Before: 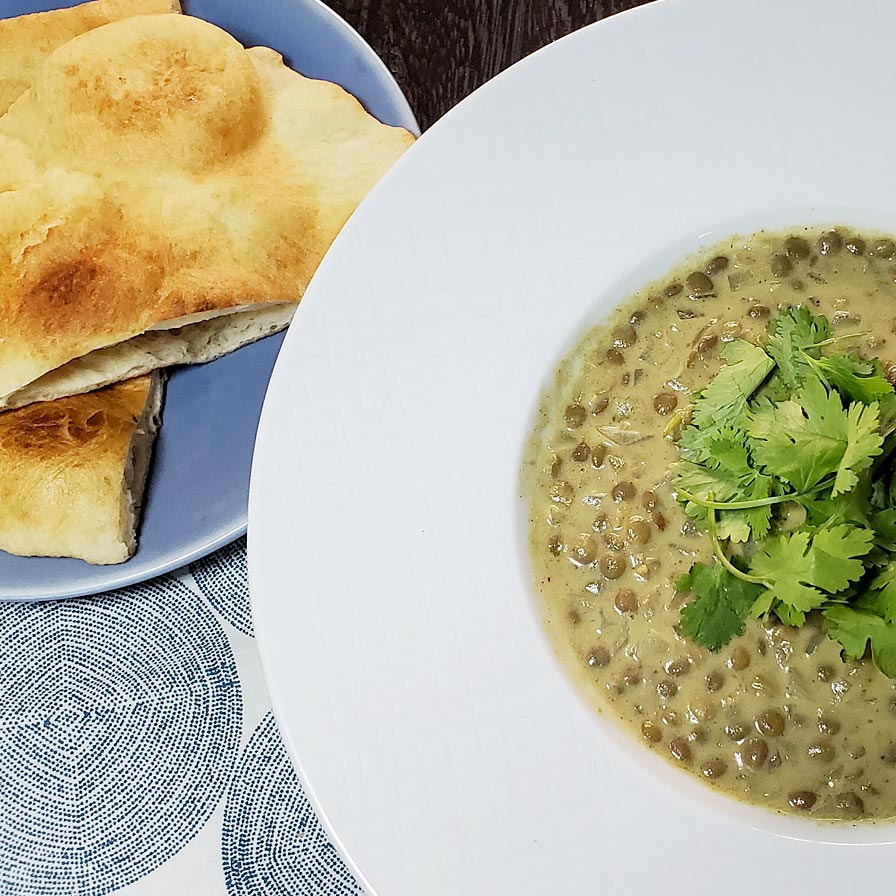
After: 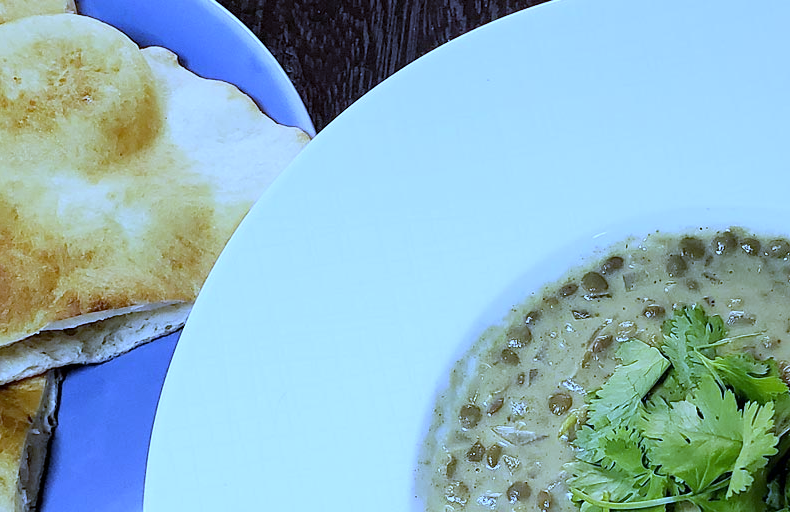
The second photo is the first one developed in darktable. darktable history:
crop and rotate: left 11.812%, bottom 42.776%
white balance: red 0.766, blue 1.537
